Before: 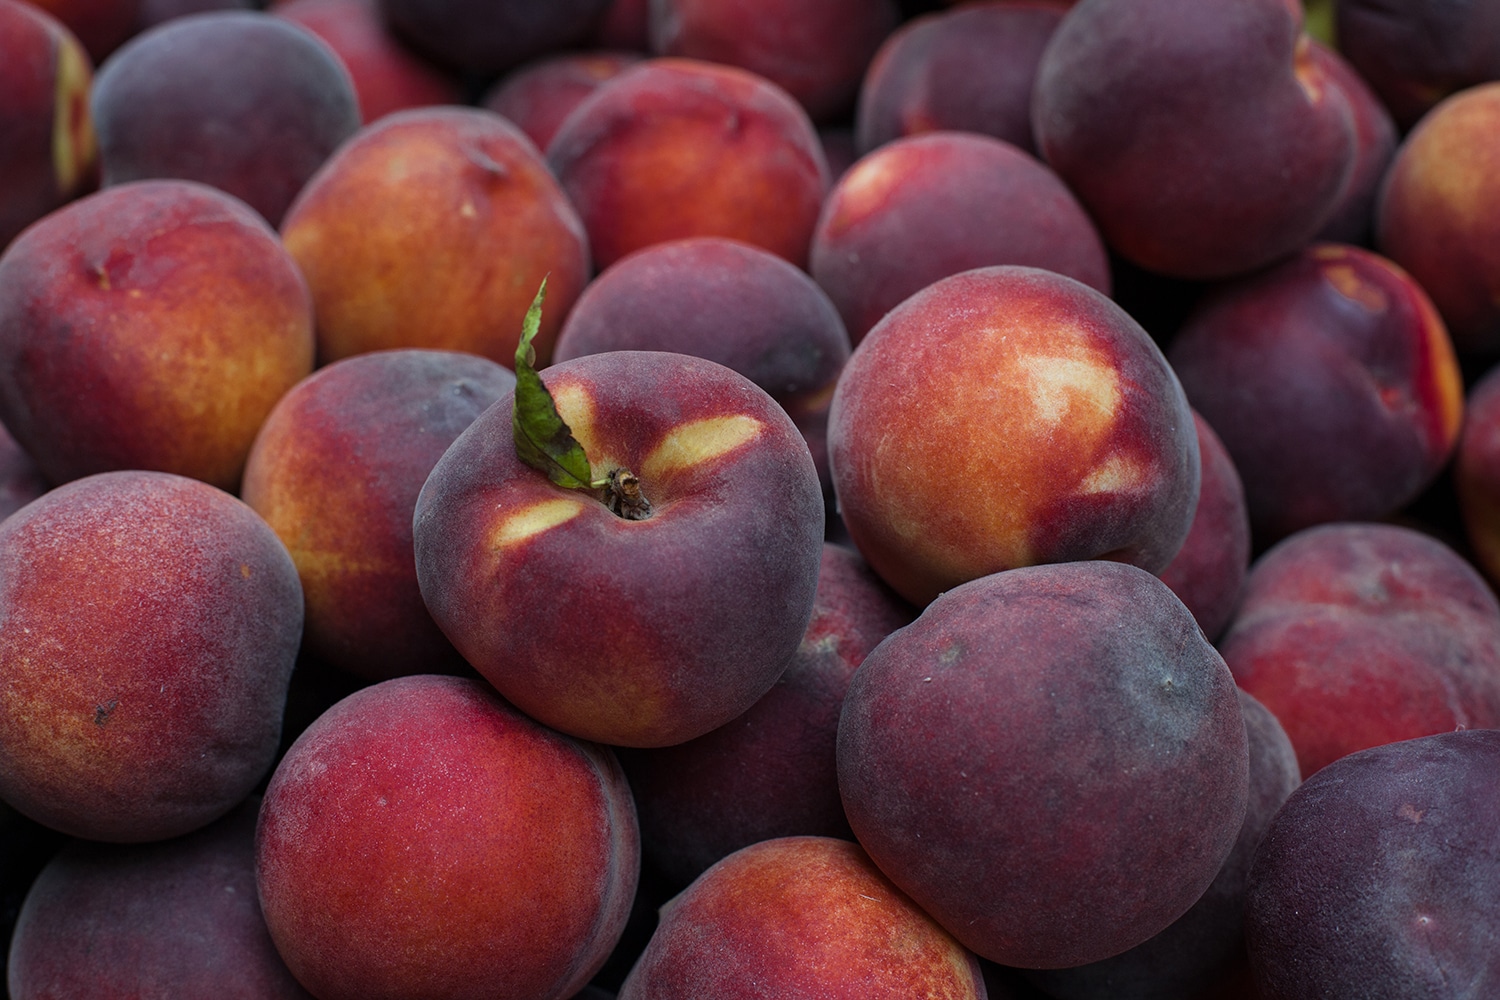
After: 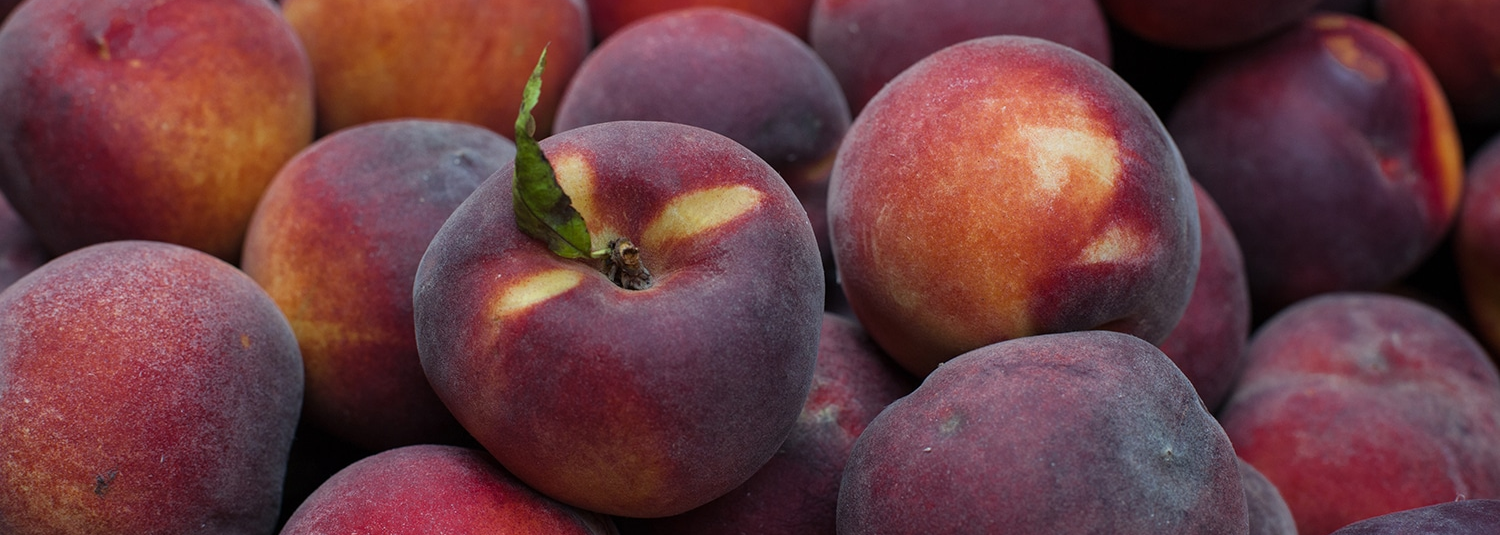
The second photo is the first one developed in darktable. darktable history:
crop and rotate: top 23.043%, bottom 23.437%
white balance: emerald 1
